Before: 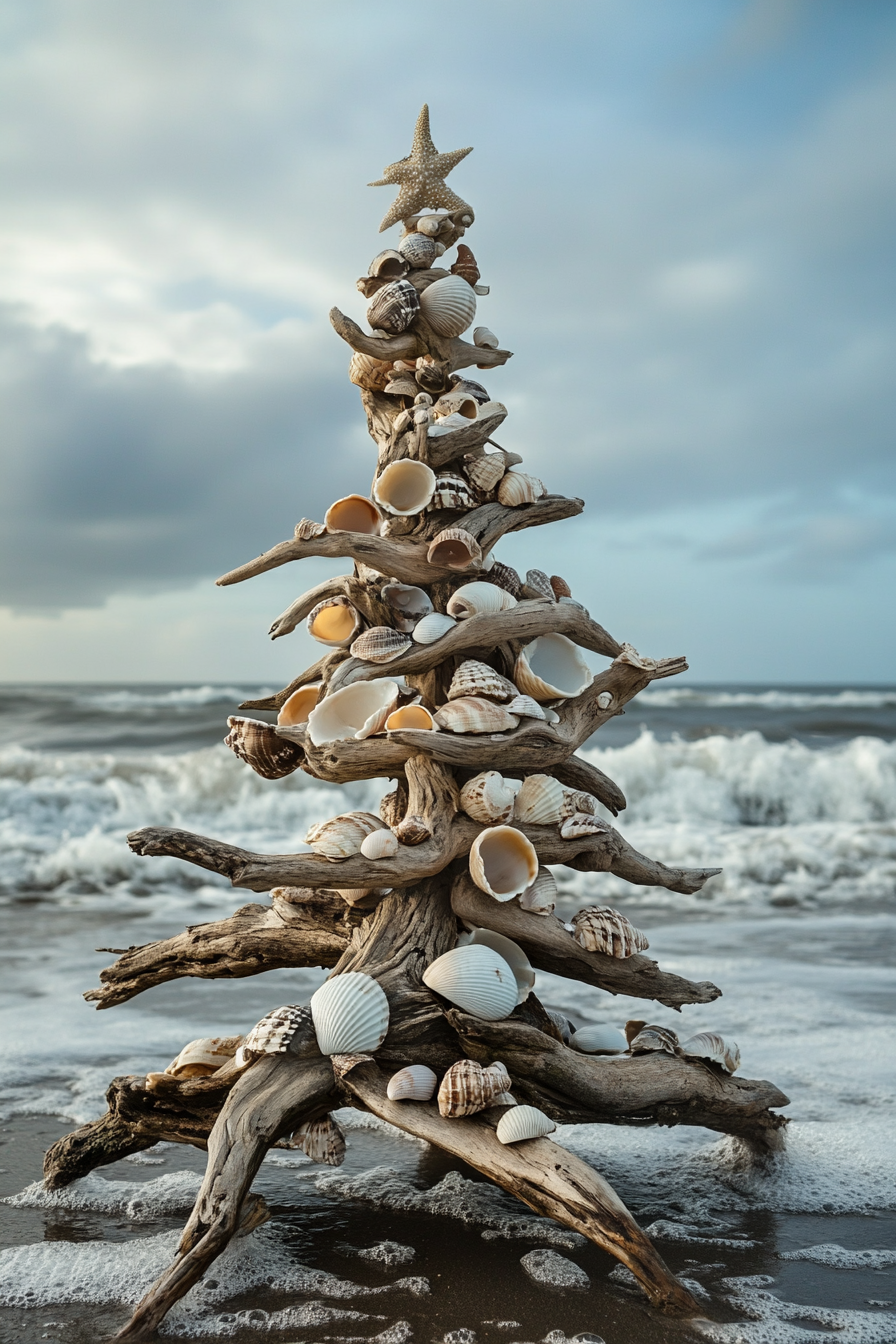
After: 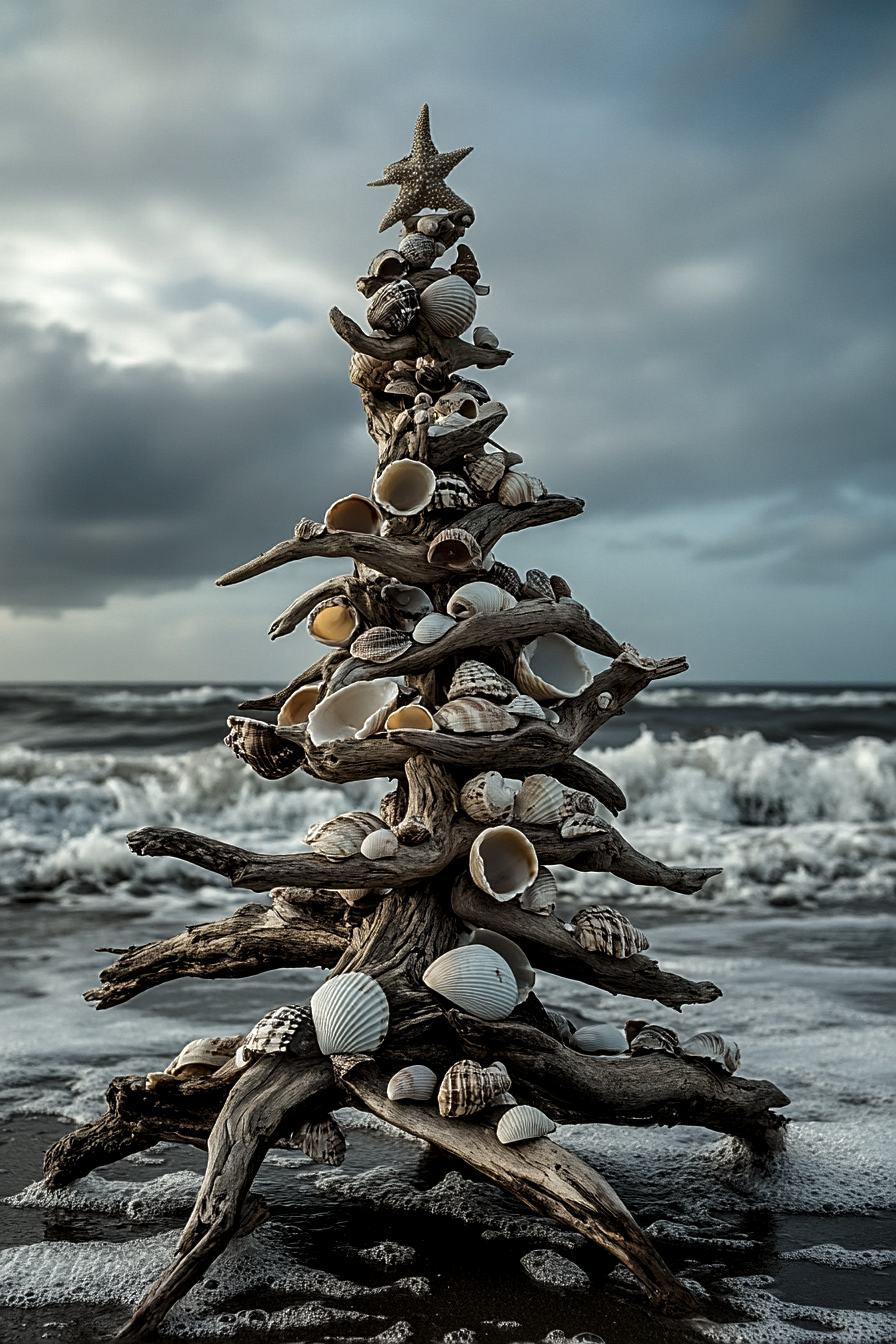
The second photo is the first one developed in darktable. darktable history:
levels: levels [0, 0.618, 1]
sharpen: on, module defaults
local contrast: detail 130%
